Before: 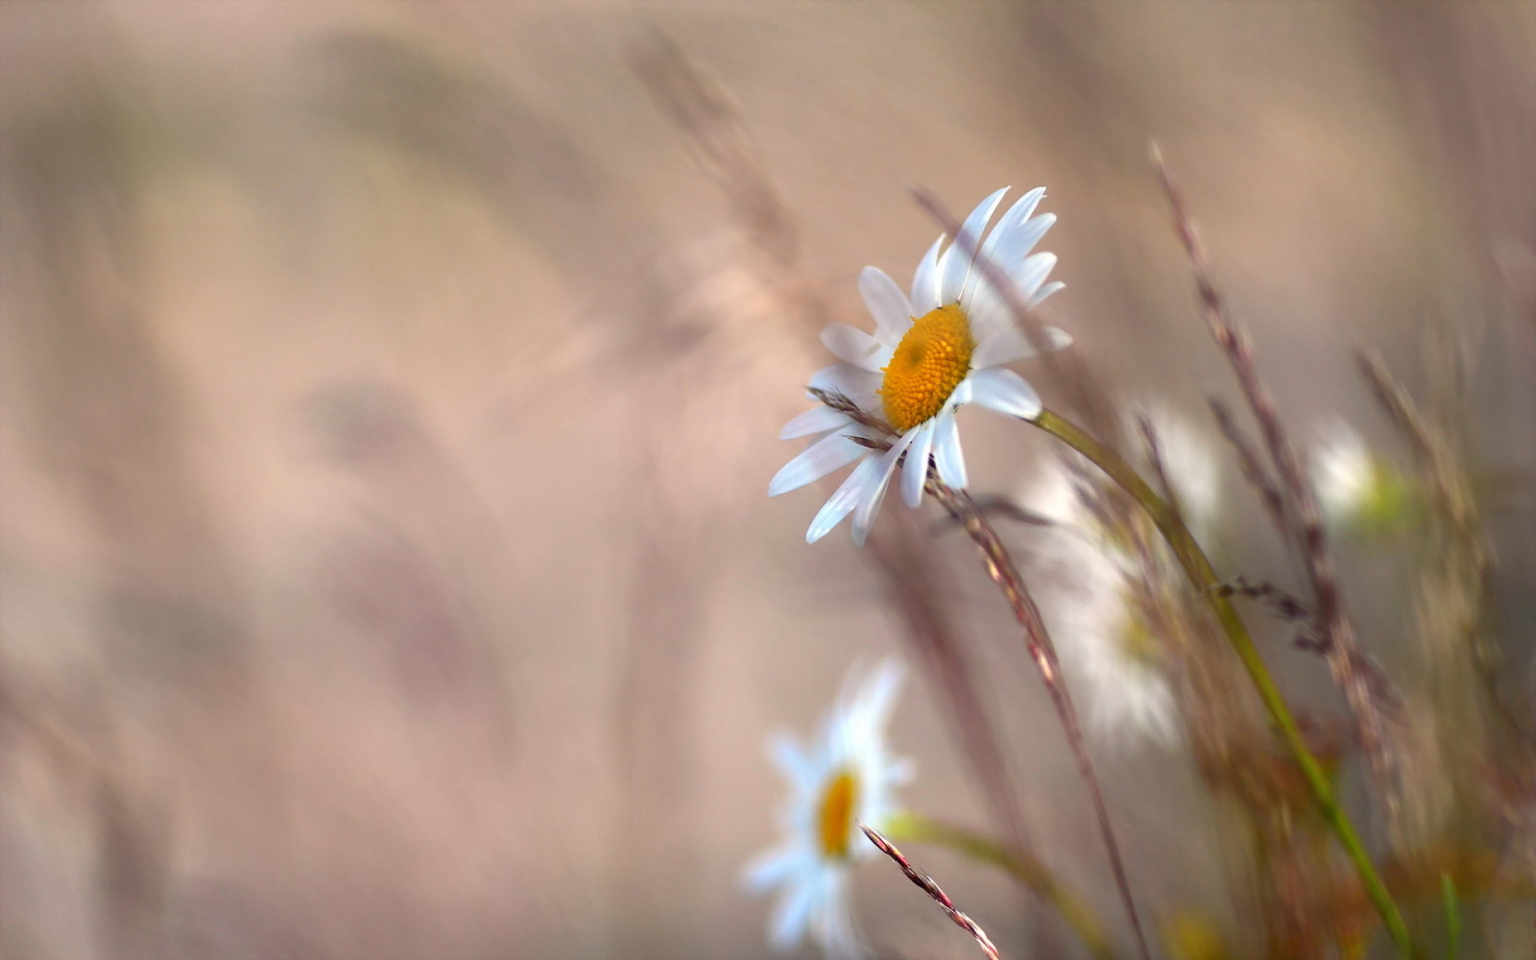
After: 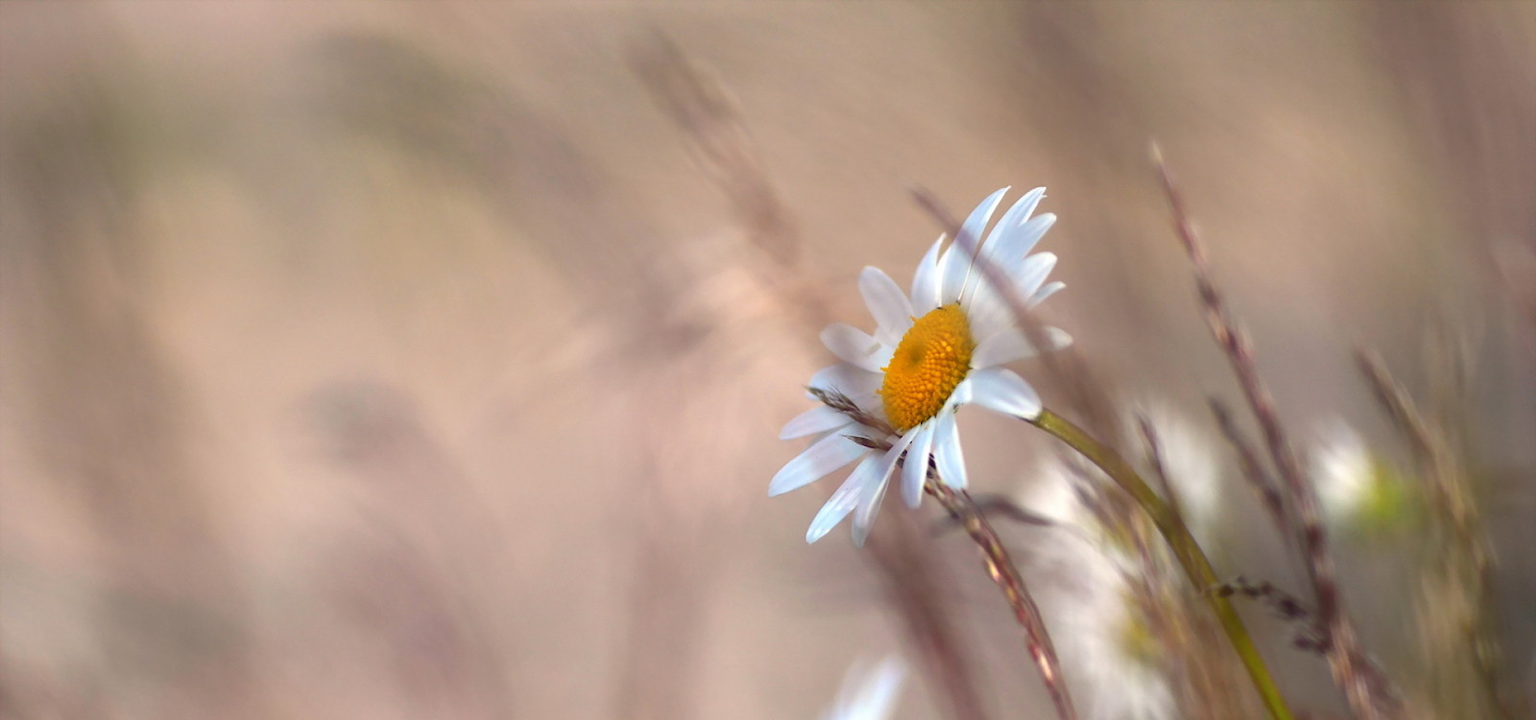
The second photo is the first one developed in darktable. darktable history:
crop: bottom 24.985%
